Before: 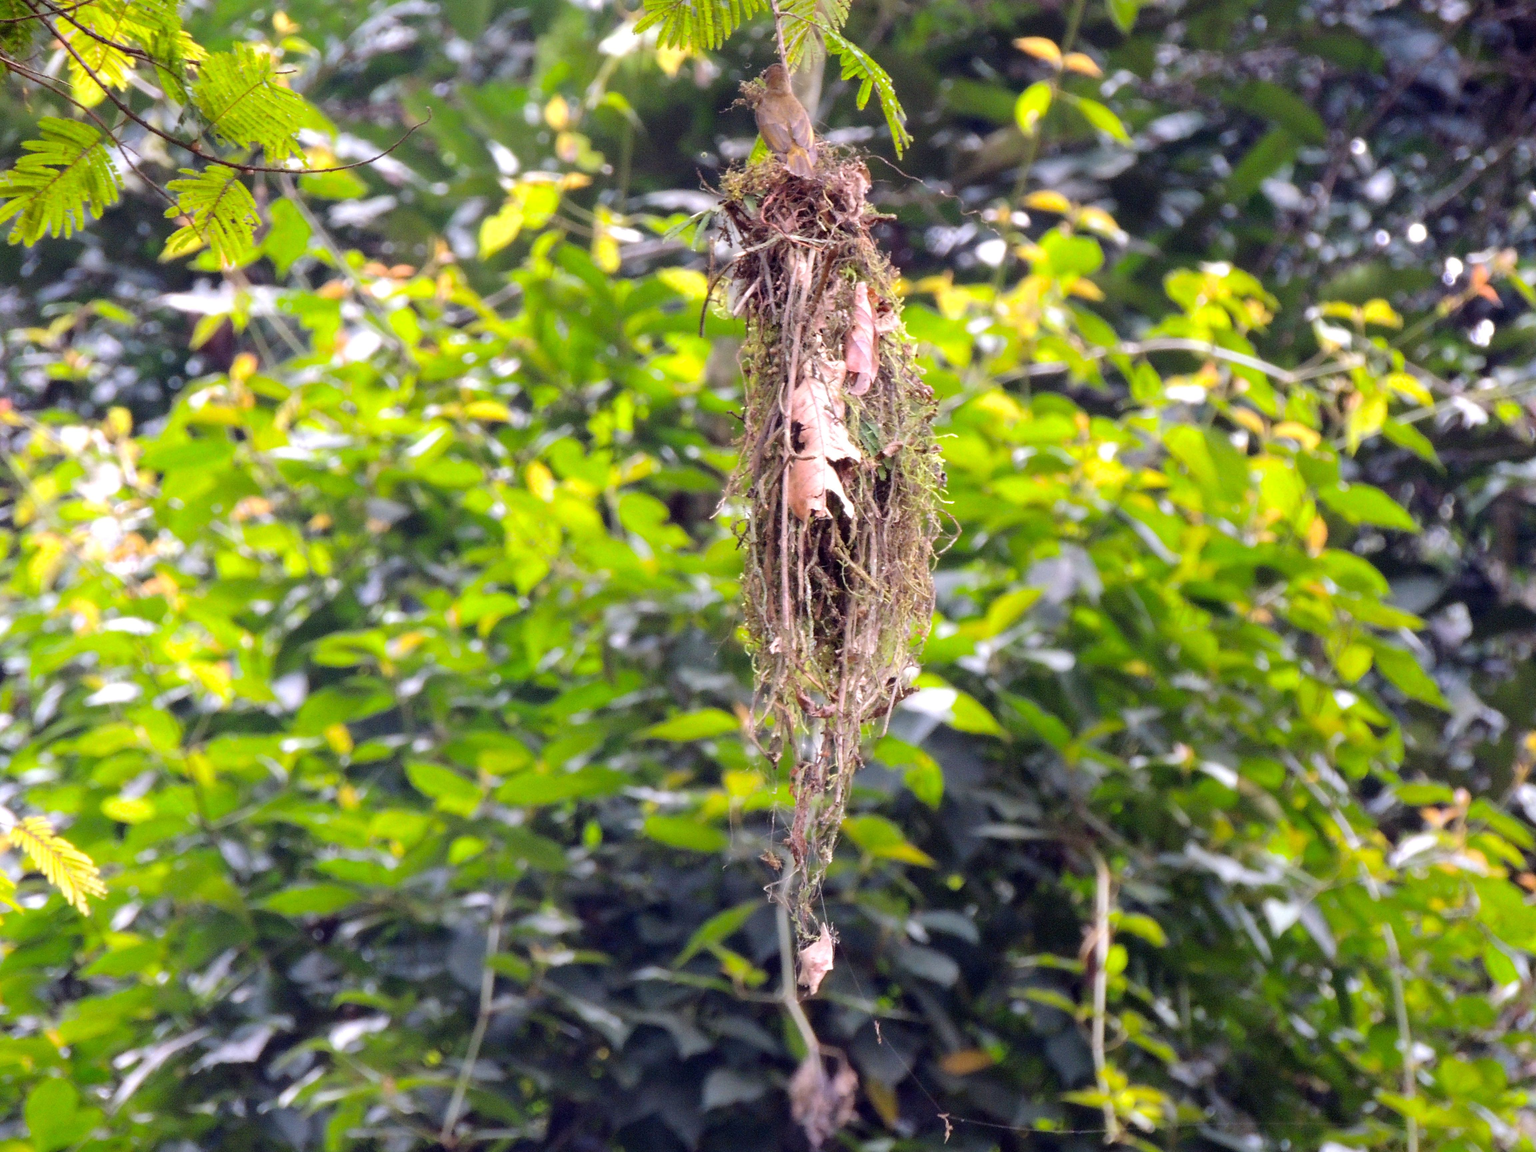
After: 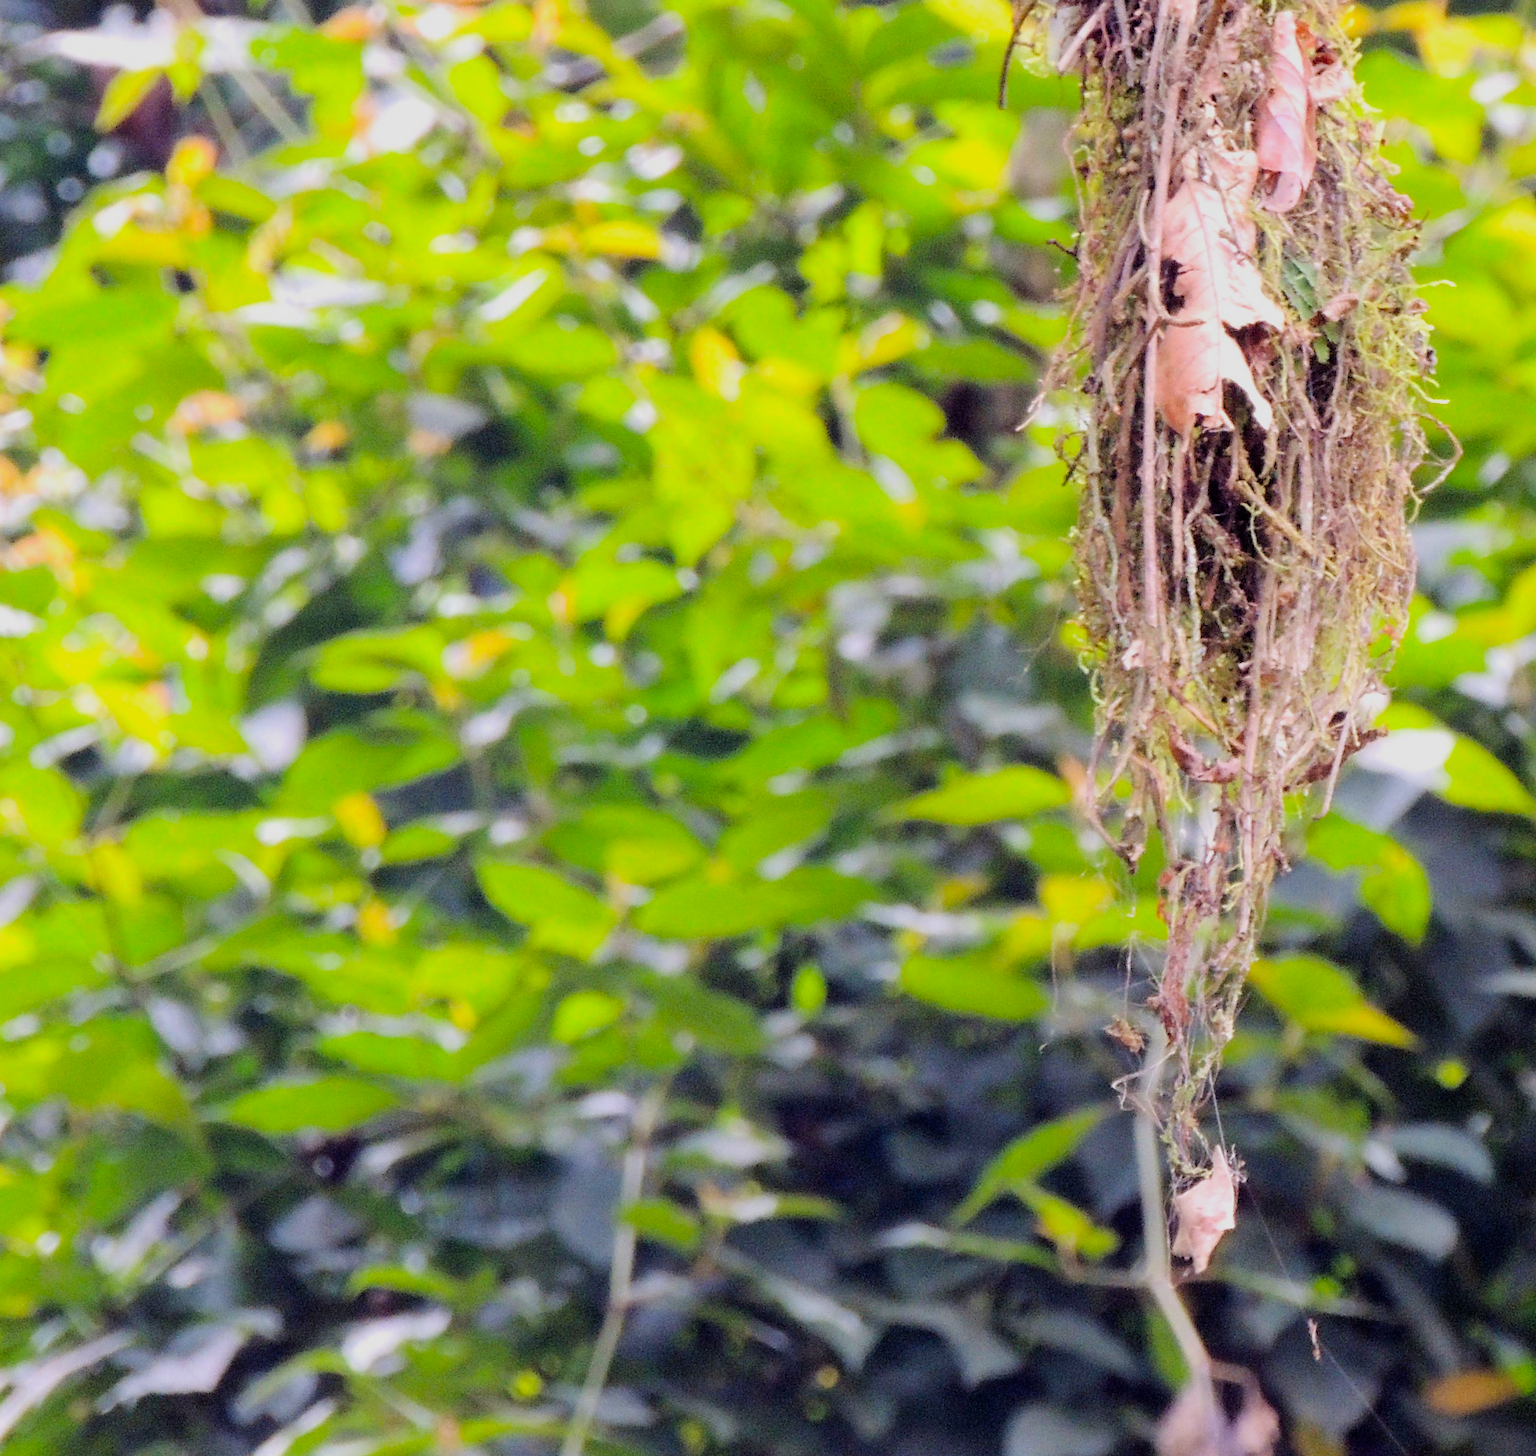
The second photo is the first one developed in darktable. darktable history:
crop: left 8.848%, top 23.936%, right 34.649%, bottom 4.637%
exposure: black level correction 0, exposure 0.5 EV, compensate exposure bias true, compensate highlight preservation false
filmic rgb: black relative exposure -7.65 EV, white relative exposure 4.56 EV, threshold 2.96 EV, hardness 3.61, enable highlight reconstruction true
color balance rgb: perceptual saturation grading › global saturation 9.954%, perceptual brilliance grading › global brilliance 2.451%, perceptual brilliance grading › highlights -3.663%, global vibrance 14.894%
